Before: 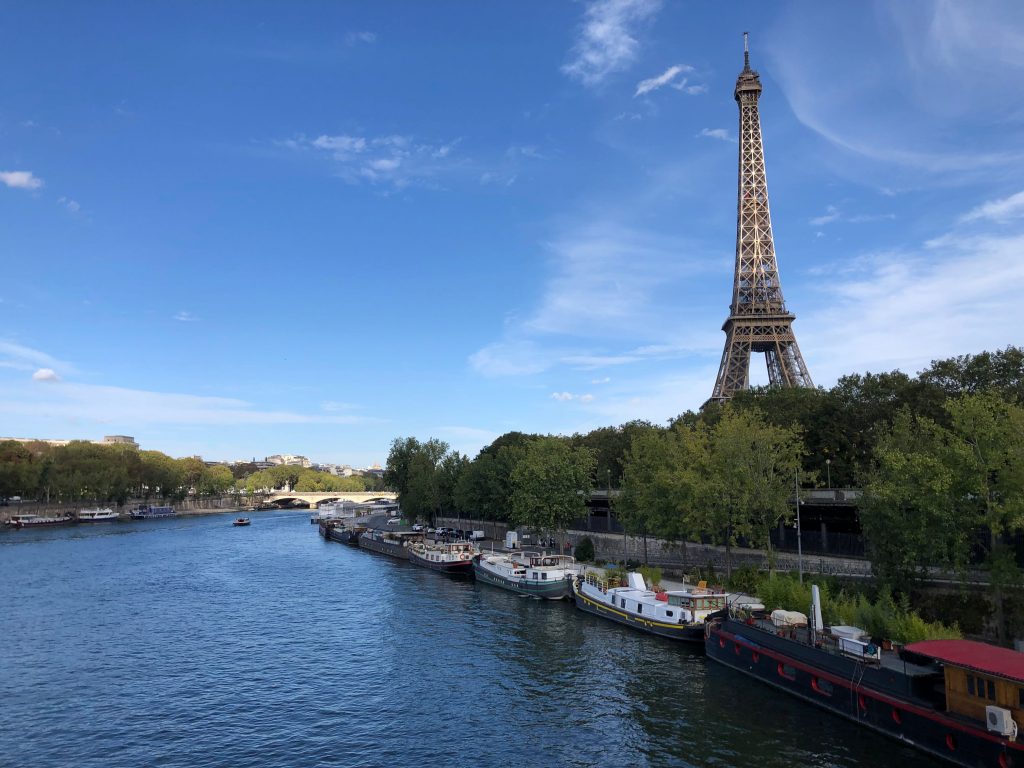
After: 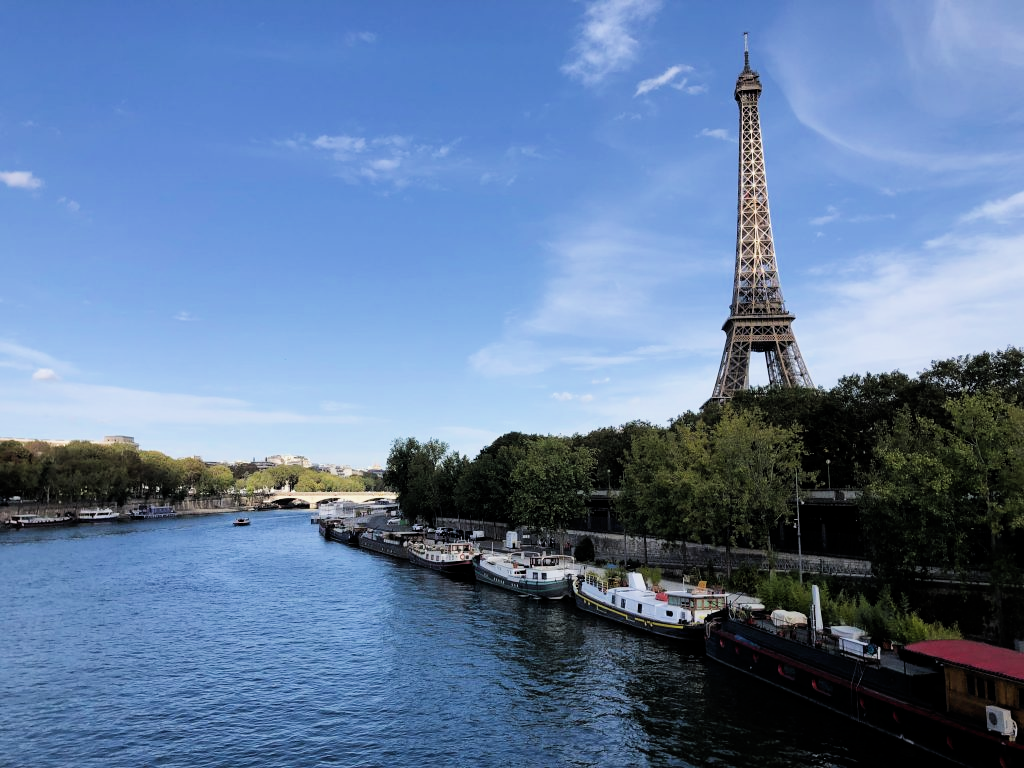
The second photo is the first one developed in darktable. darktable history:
exposure: exposure 0.293 EV, compensate exposure bias true, compensate highlight preservation false
filmic rgb: black relative exposure -7.5 EV, white relative exposure 5 EV, hardness 3.32, contrast 1.3, add noise in highlights 0.001, color science v3 (2019), use custom middle-gray values true, contrast in highlights soft
